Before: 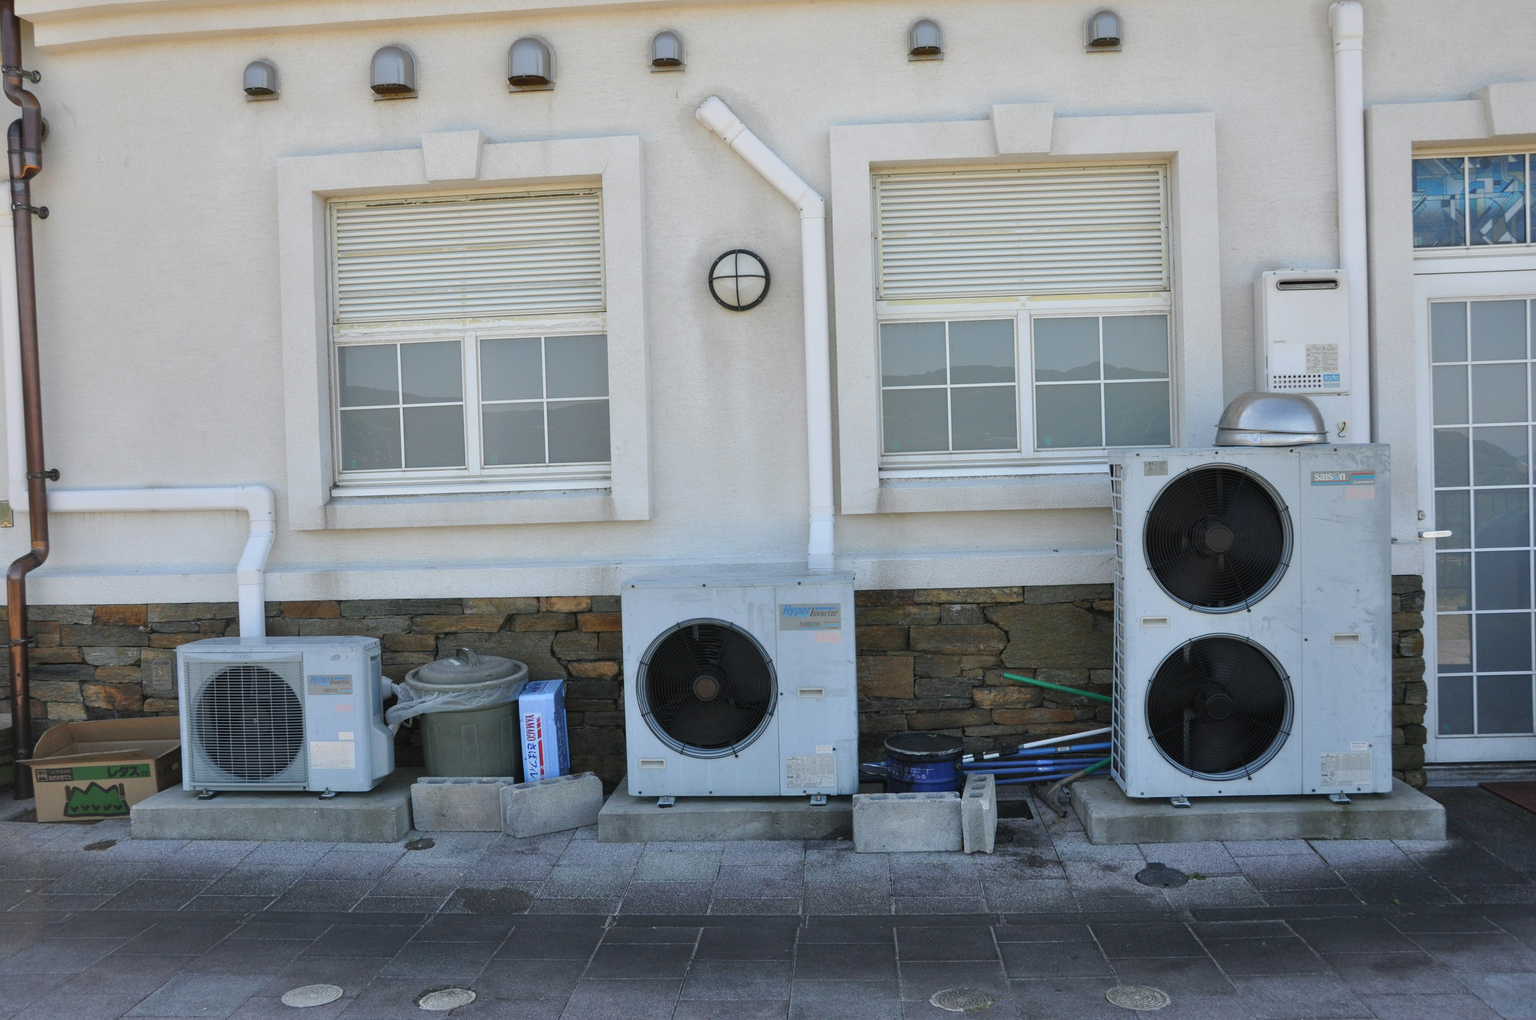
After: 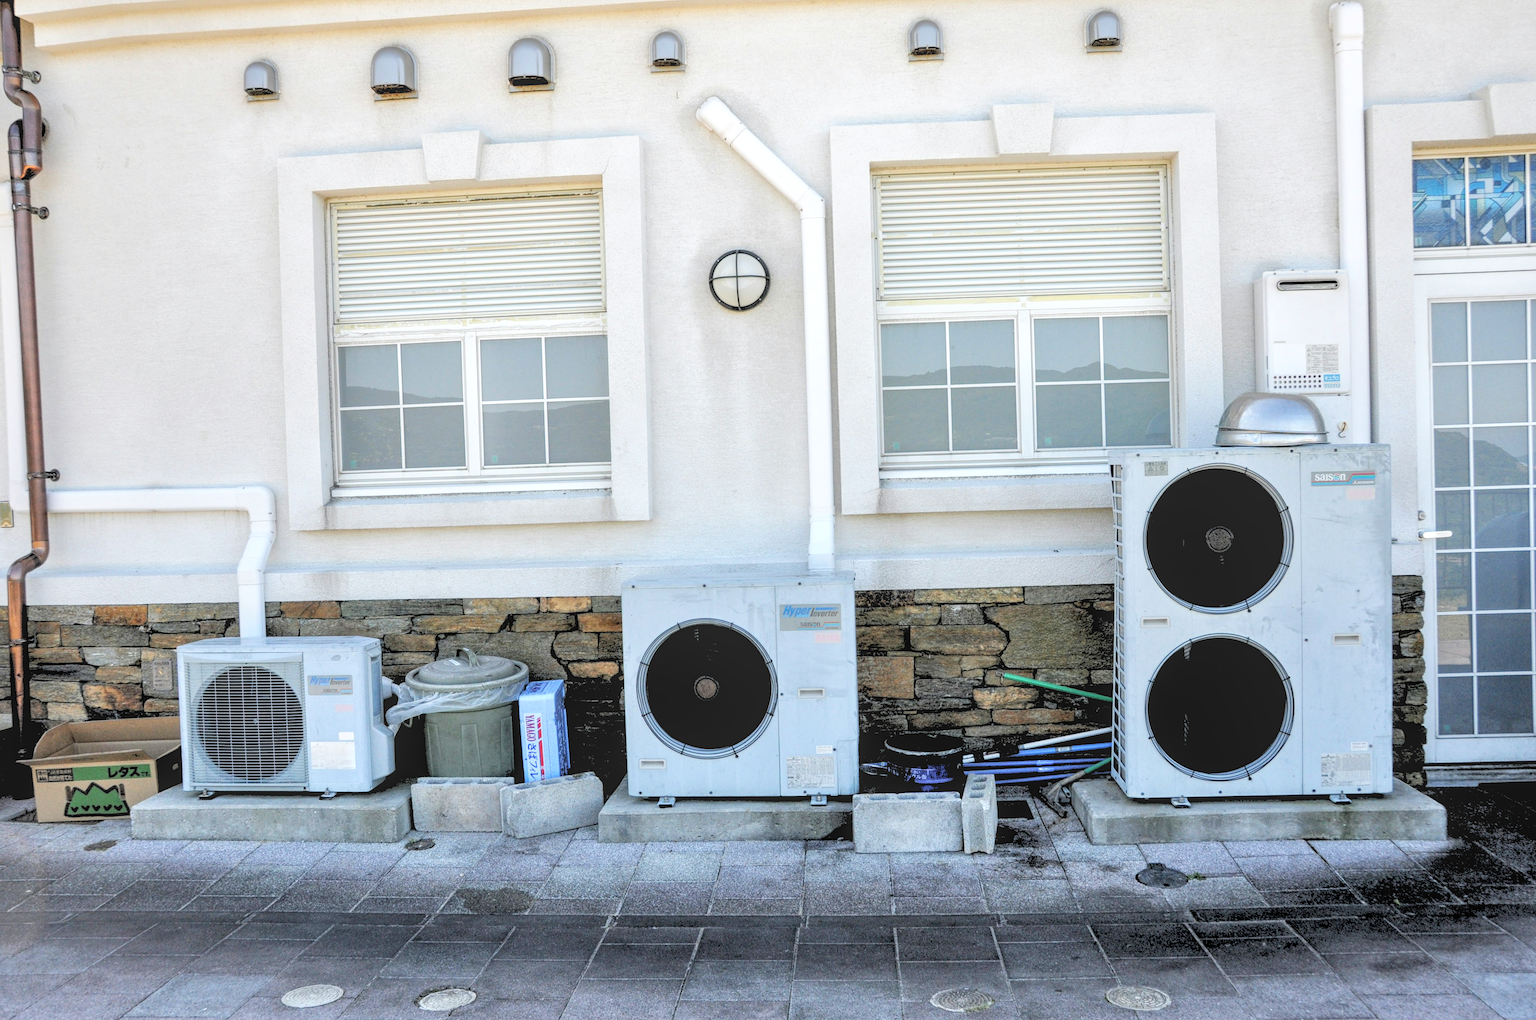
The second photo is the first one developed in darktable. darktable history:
base curve: curves: ch0 [(0, 0) (0.688, 0.865) (1, 1)], preserve colors none
rgb levels: levels [[0.027, 0.429, 0.996], [0, 0.5, 1], [0, 0.5, 1]]
local contrast: highlights 74%, shadows 55%, detail 176%, midtone range 0.207
